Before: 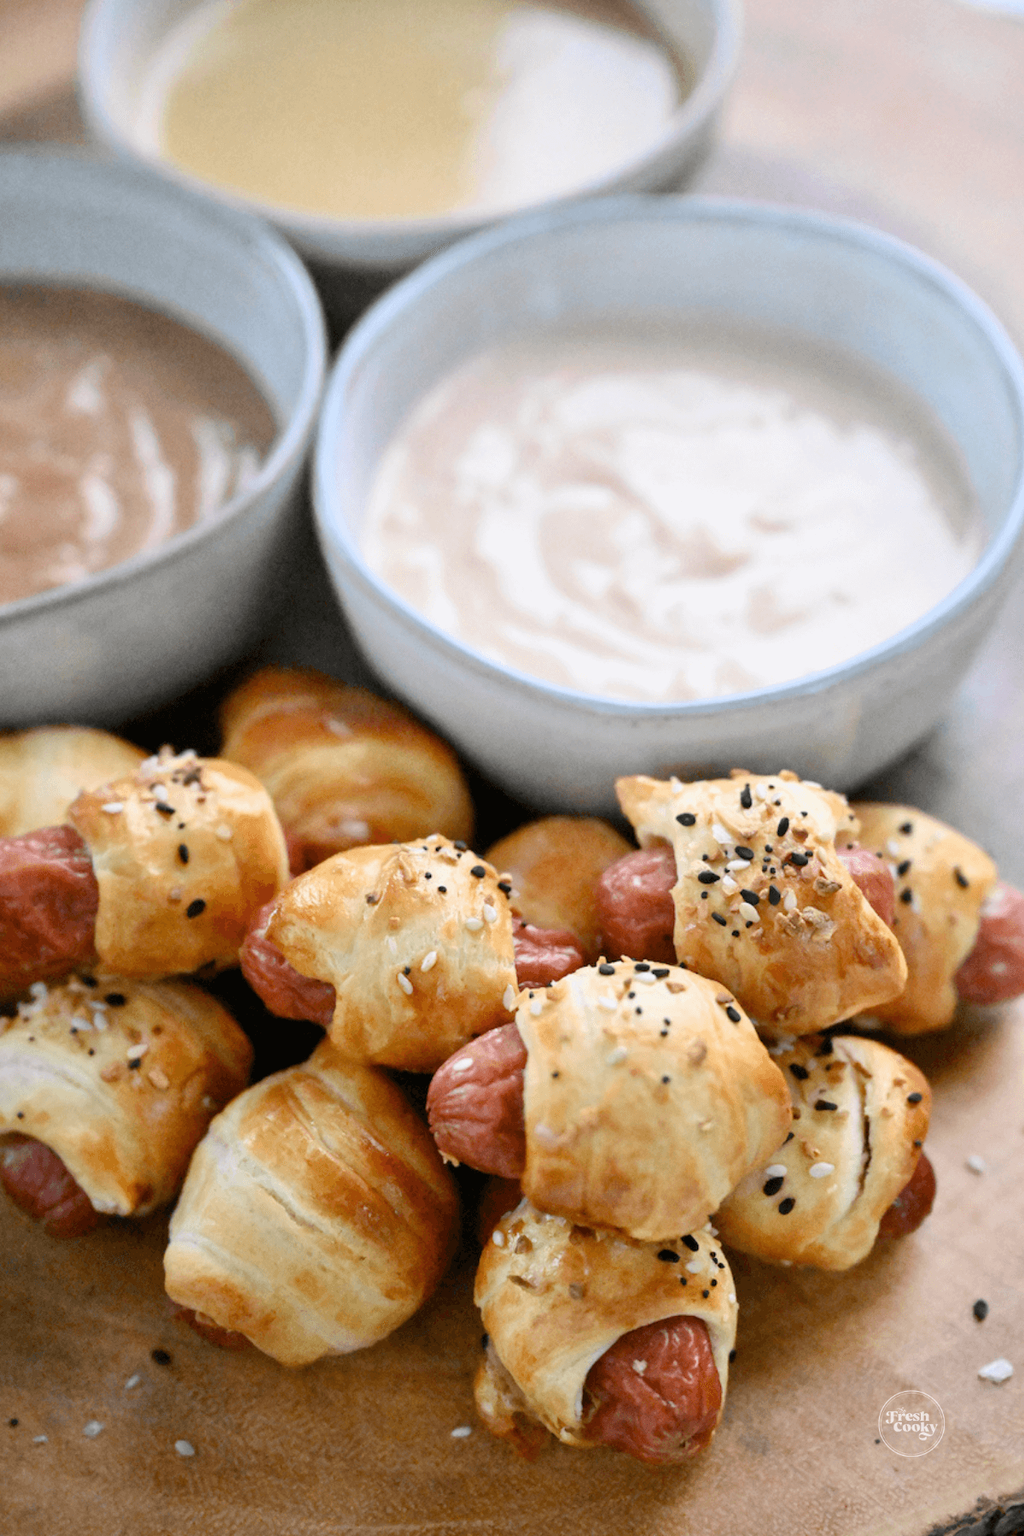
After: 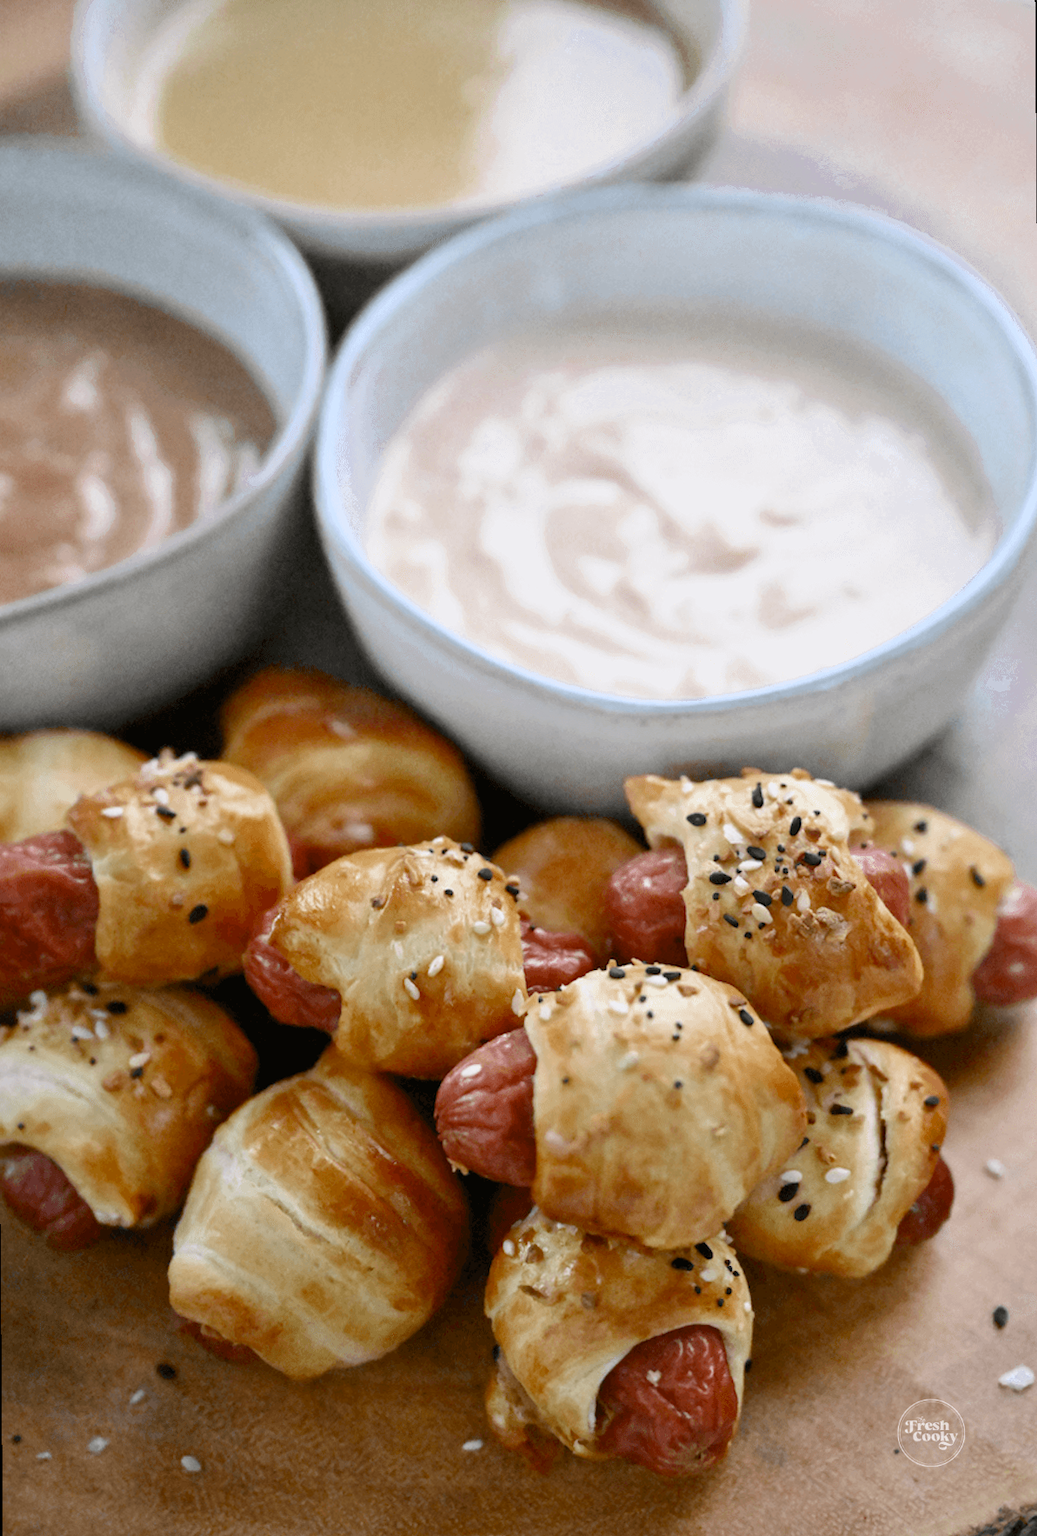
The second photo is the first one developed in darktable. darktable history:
rotate and perspective: rotation -0.45°, automatic cropping original format, crop left 0.008, crop right 0.992, crop top 0.012, crop bottom 0.988
color zones: curves: ch0 [(0.27, 0.396) (0.563, 0.504) (0.75, 0.5) (0.787, 0.307)]
